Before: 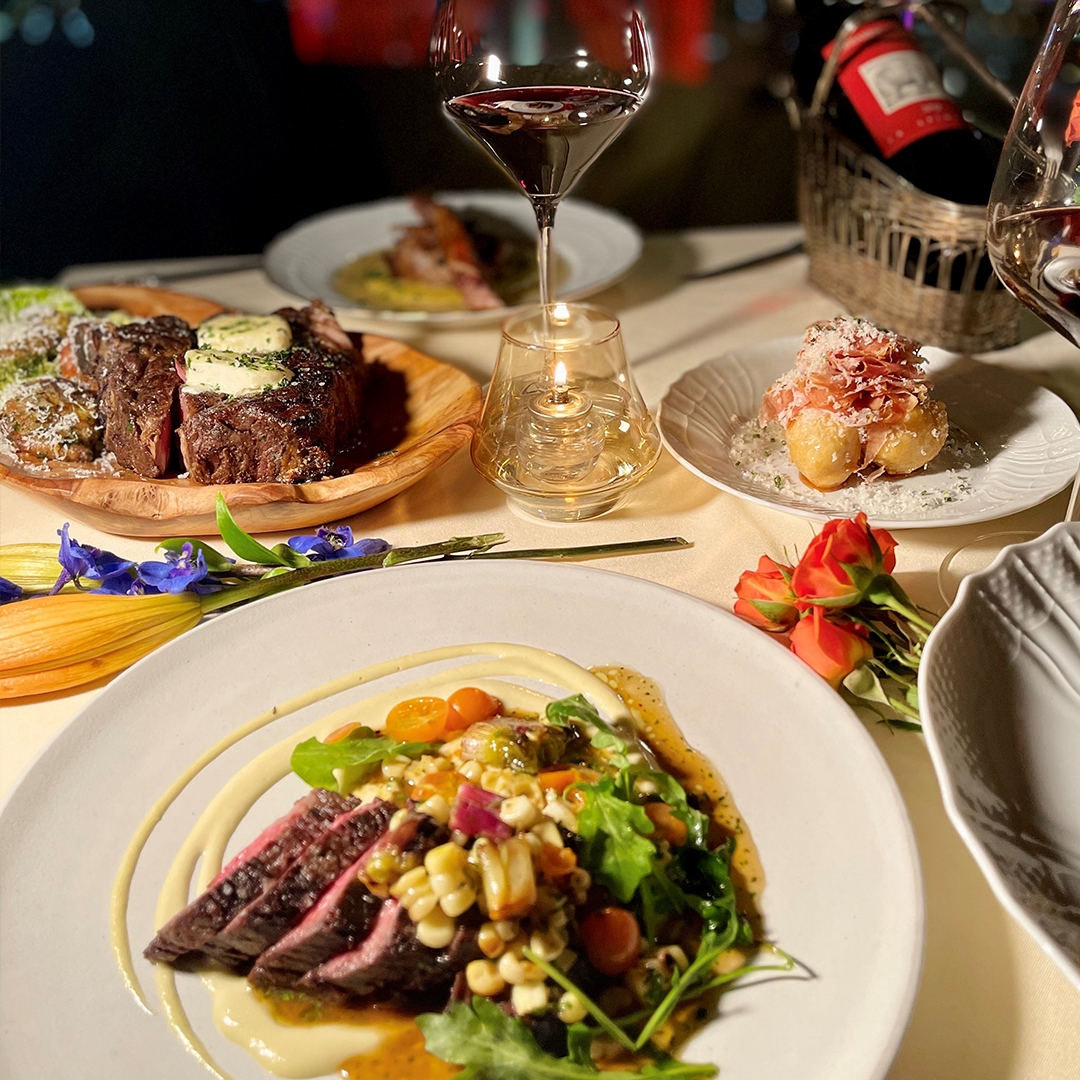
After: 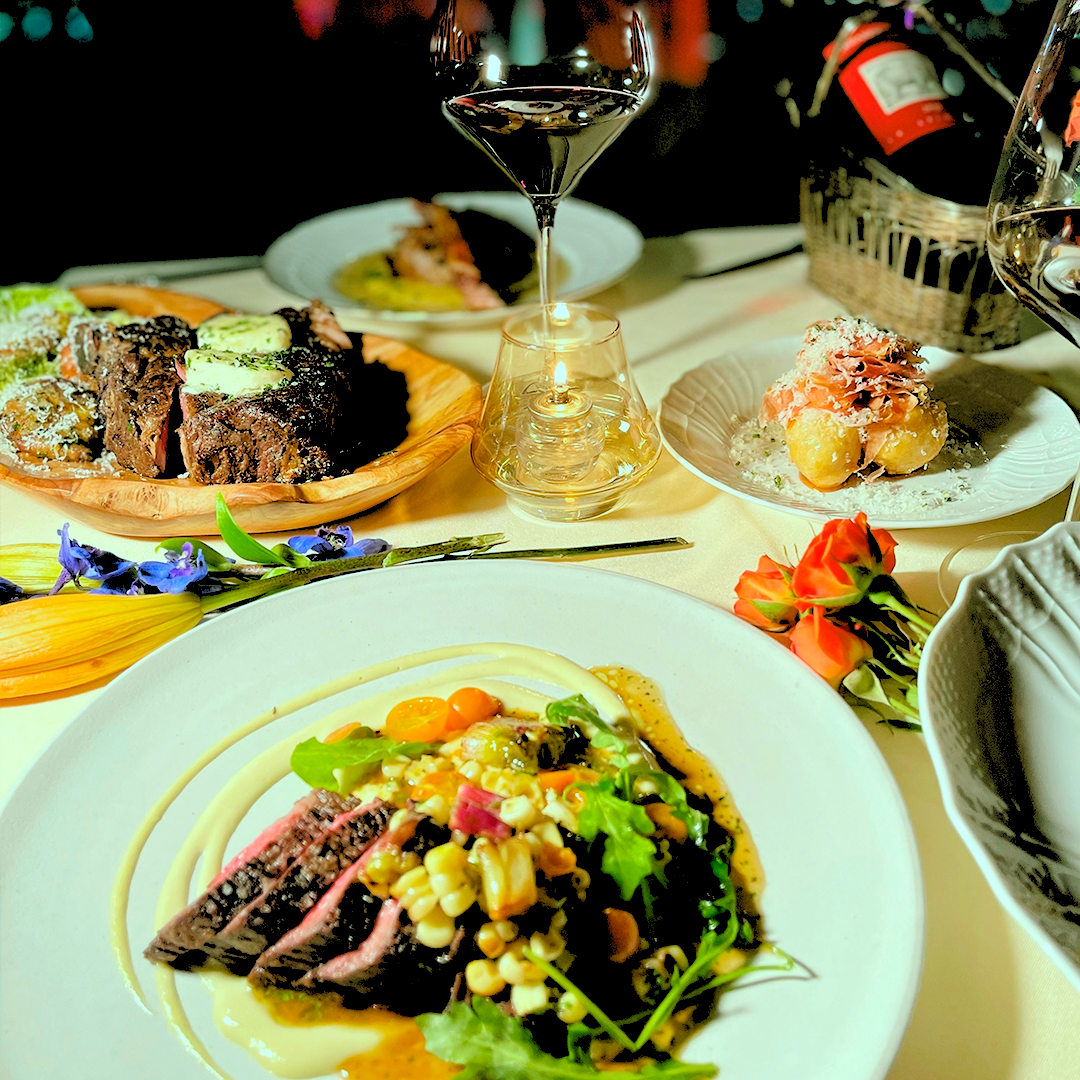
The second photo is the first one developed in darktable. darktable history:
rgb levels: levels [[0.027, 0.429, 0.996], [0, 0.5, 1], [0, 0.5, 1]]
color balance rgb: shadows lift › chroma 11.71%, shadows lift › hue 133.46°, highlights gain › chroma 4%, highlights gain › hue 200.2°, perceptual saturation grading › global saturation 18.05%
